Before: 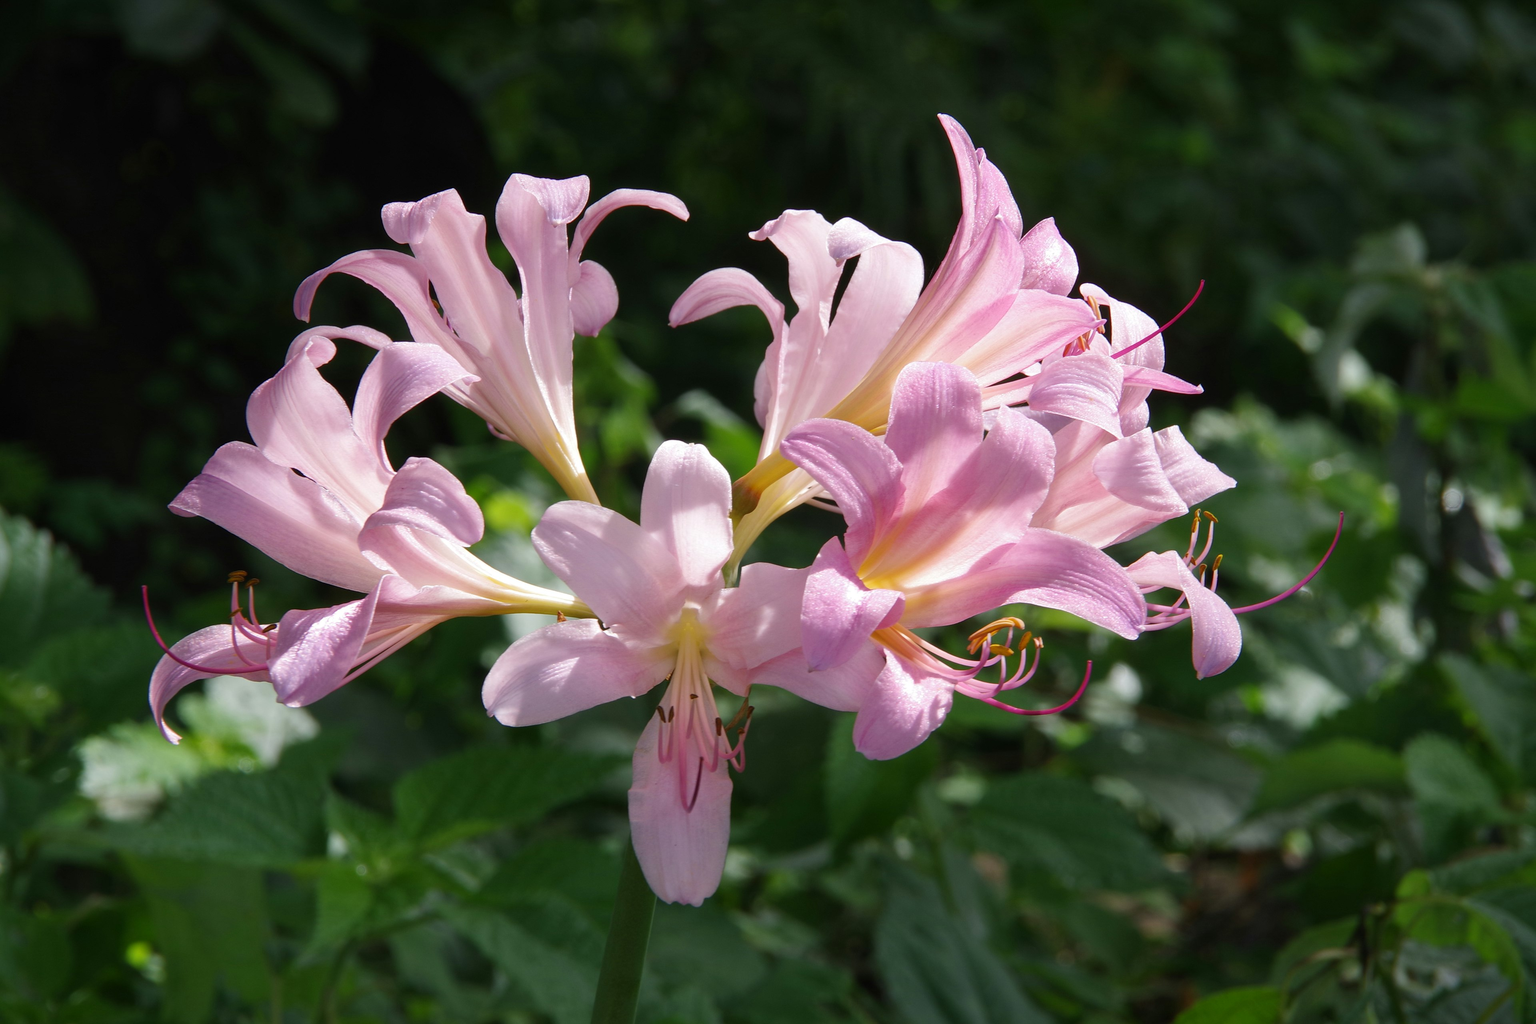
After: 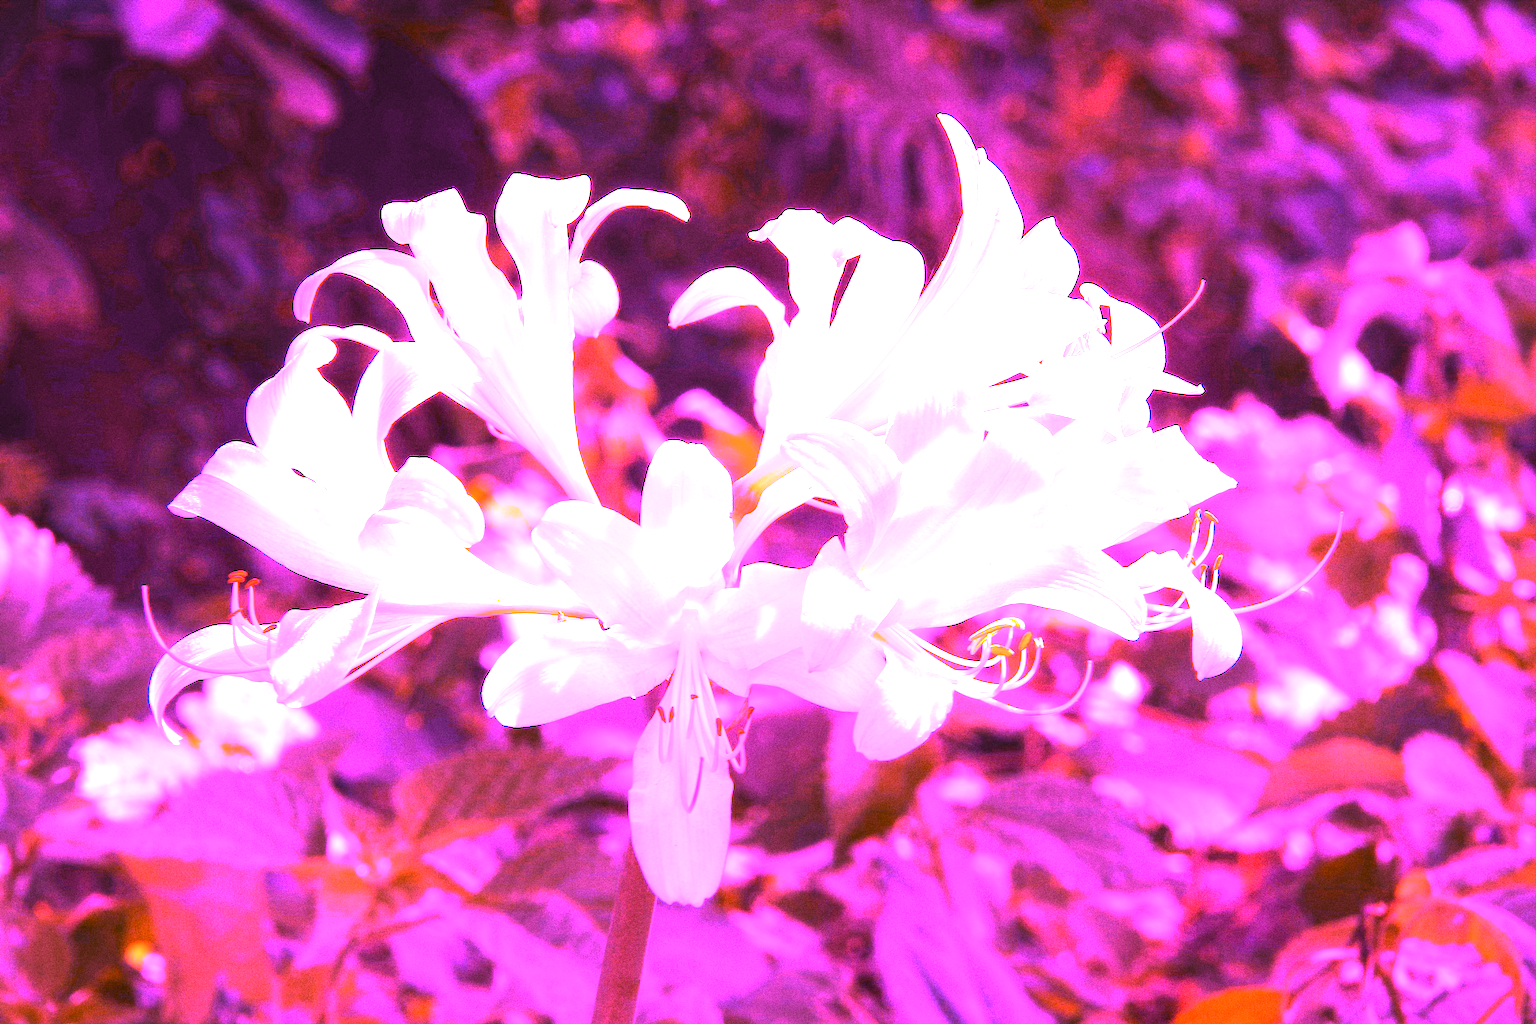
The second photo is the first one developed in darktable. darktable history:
color balance: lift [1.004, 1.002, 1.002, 0.998], gamma [1, 1.007, 1.002, 0.993], gain [1, 0.977, 1.013, 1.023], contrast -3.64%
white balance: red 8, blue 8
grain: coarseness 0.09 ISO, strength 40%
